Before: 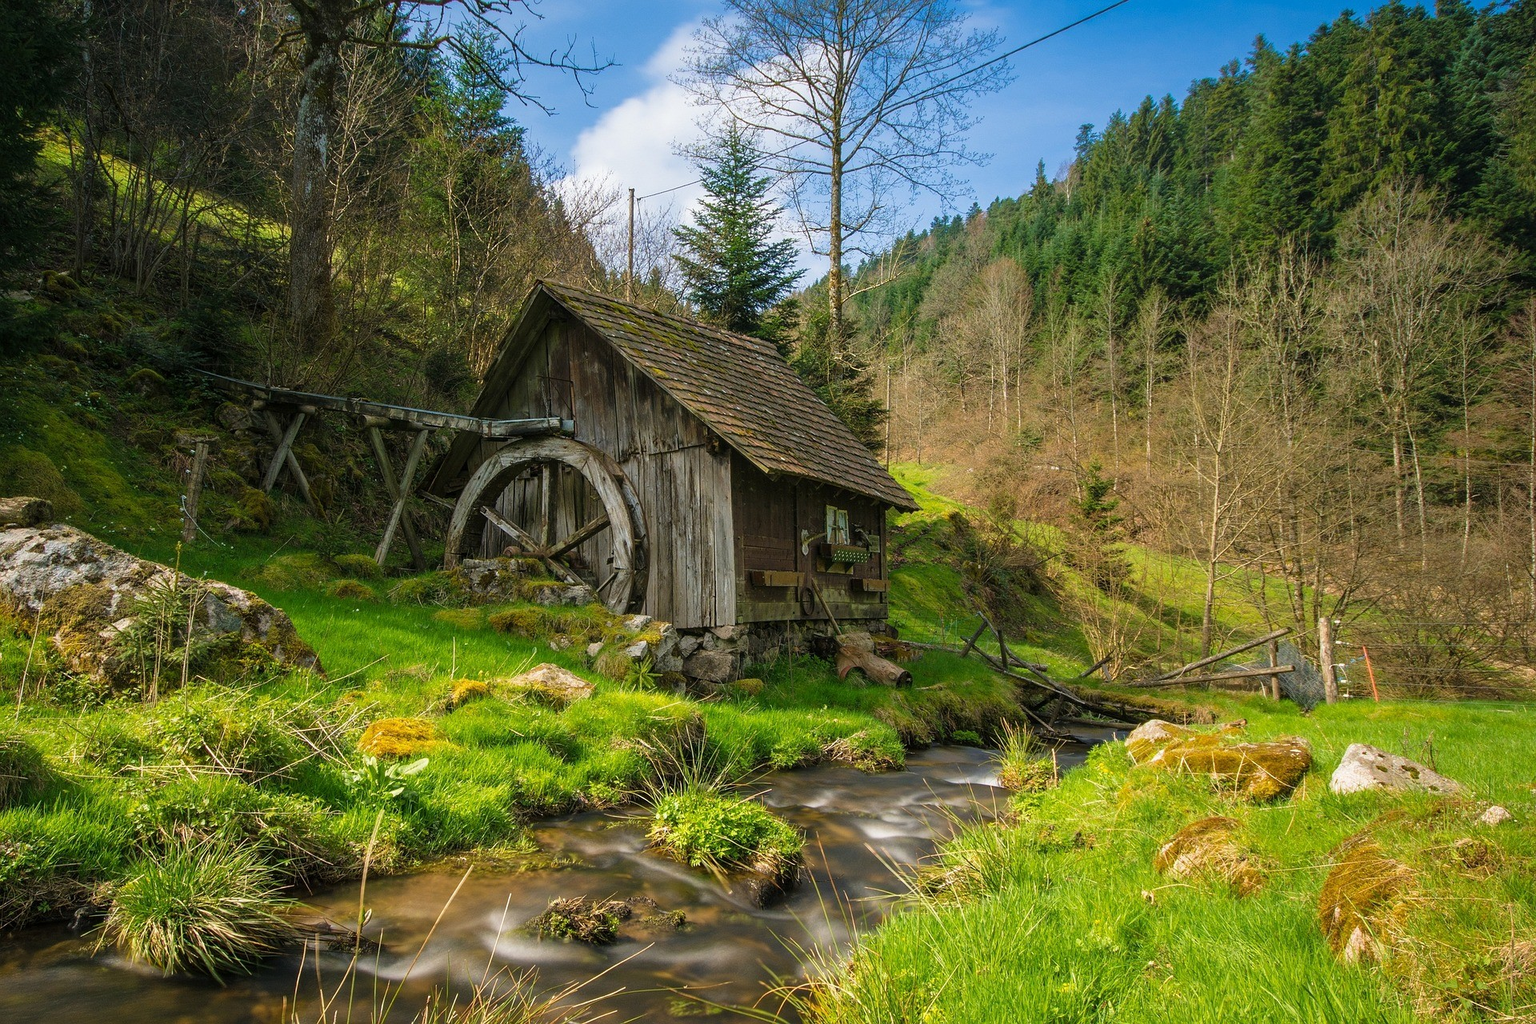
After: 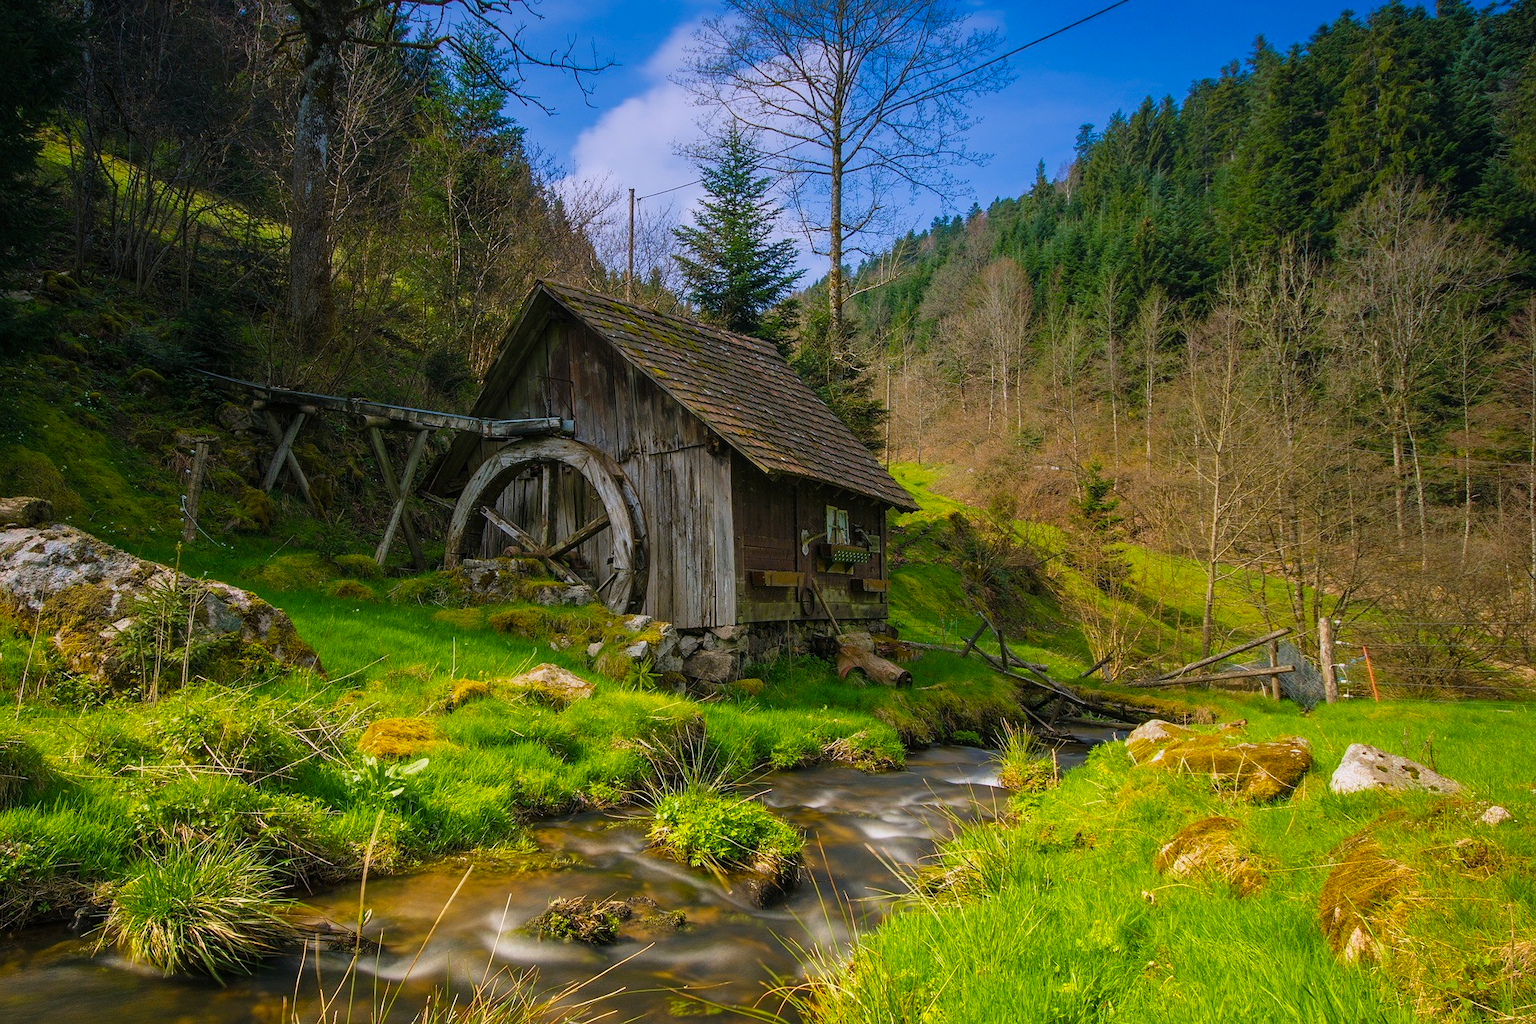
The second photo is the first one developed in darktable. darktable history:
graduated density: hue 238.83°, saturation 50%
color balance rgb: perceptual saturation grading › global saturation 20%, global vibrance 20%
